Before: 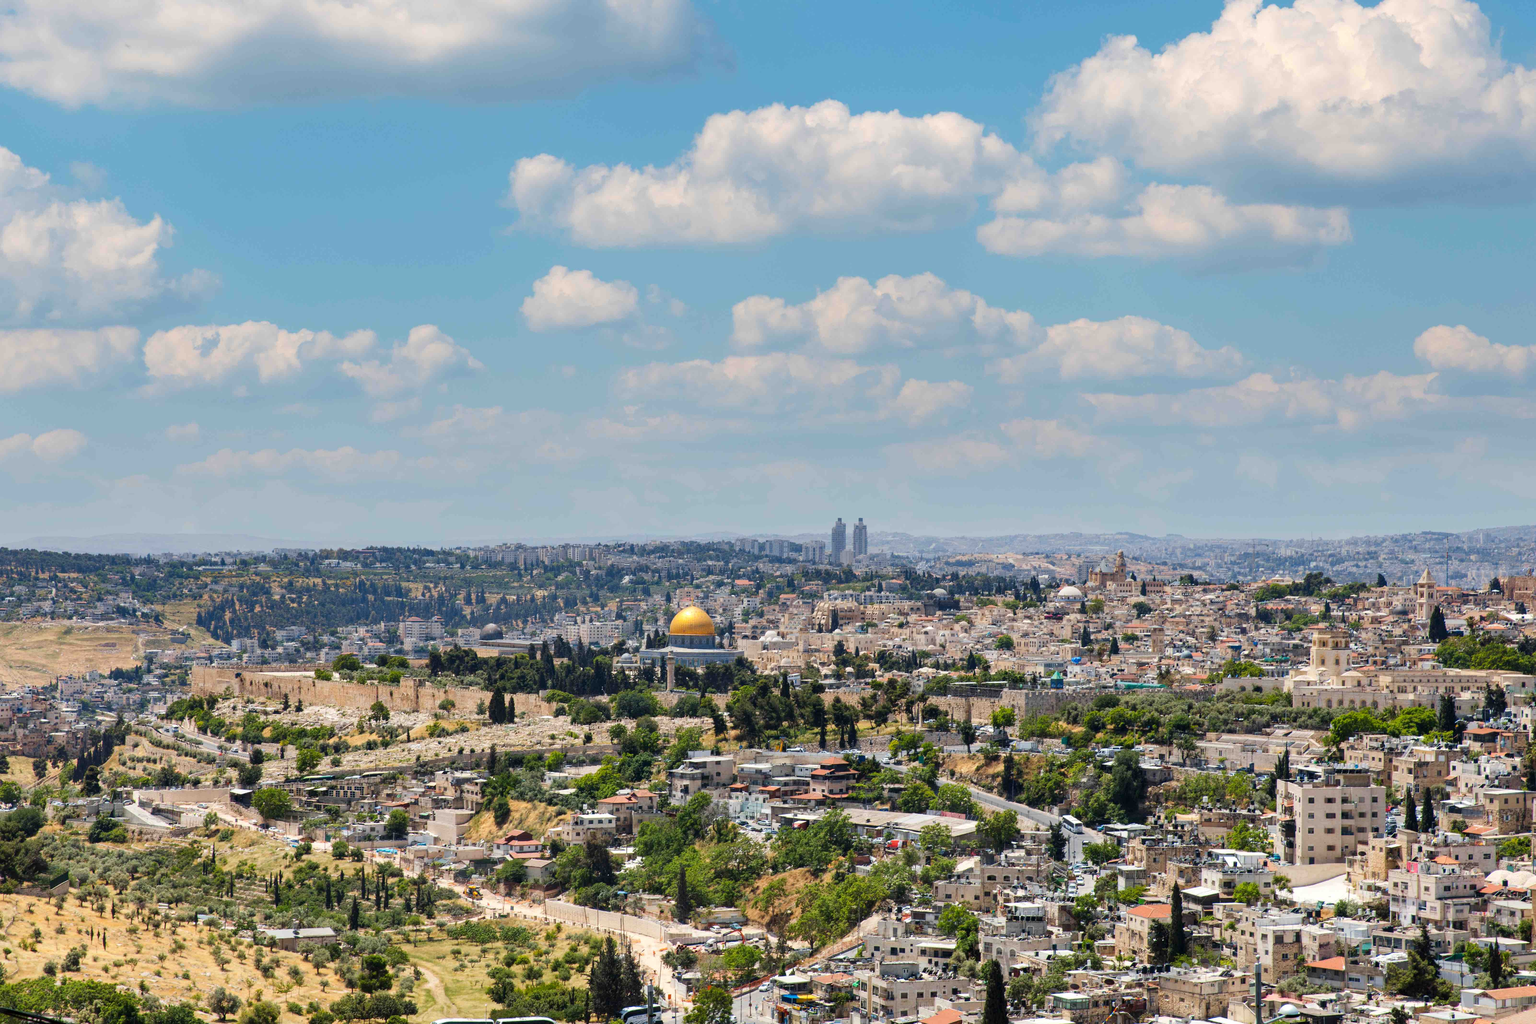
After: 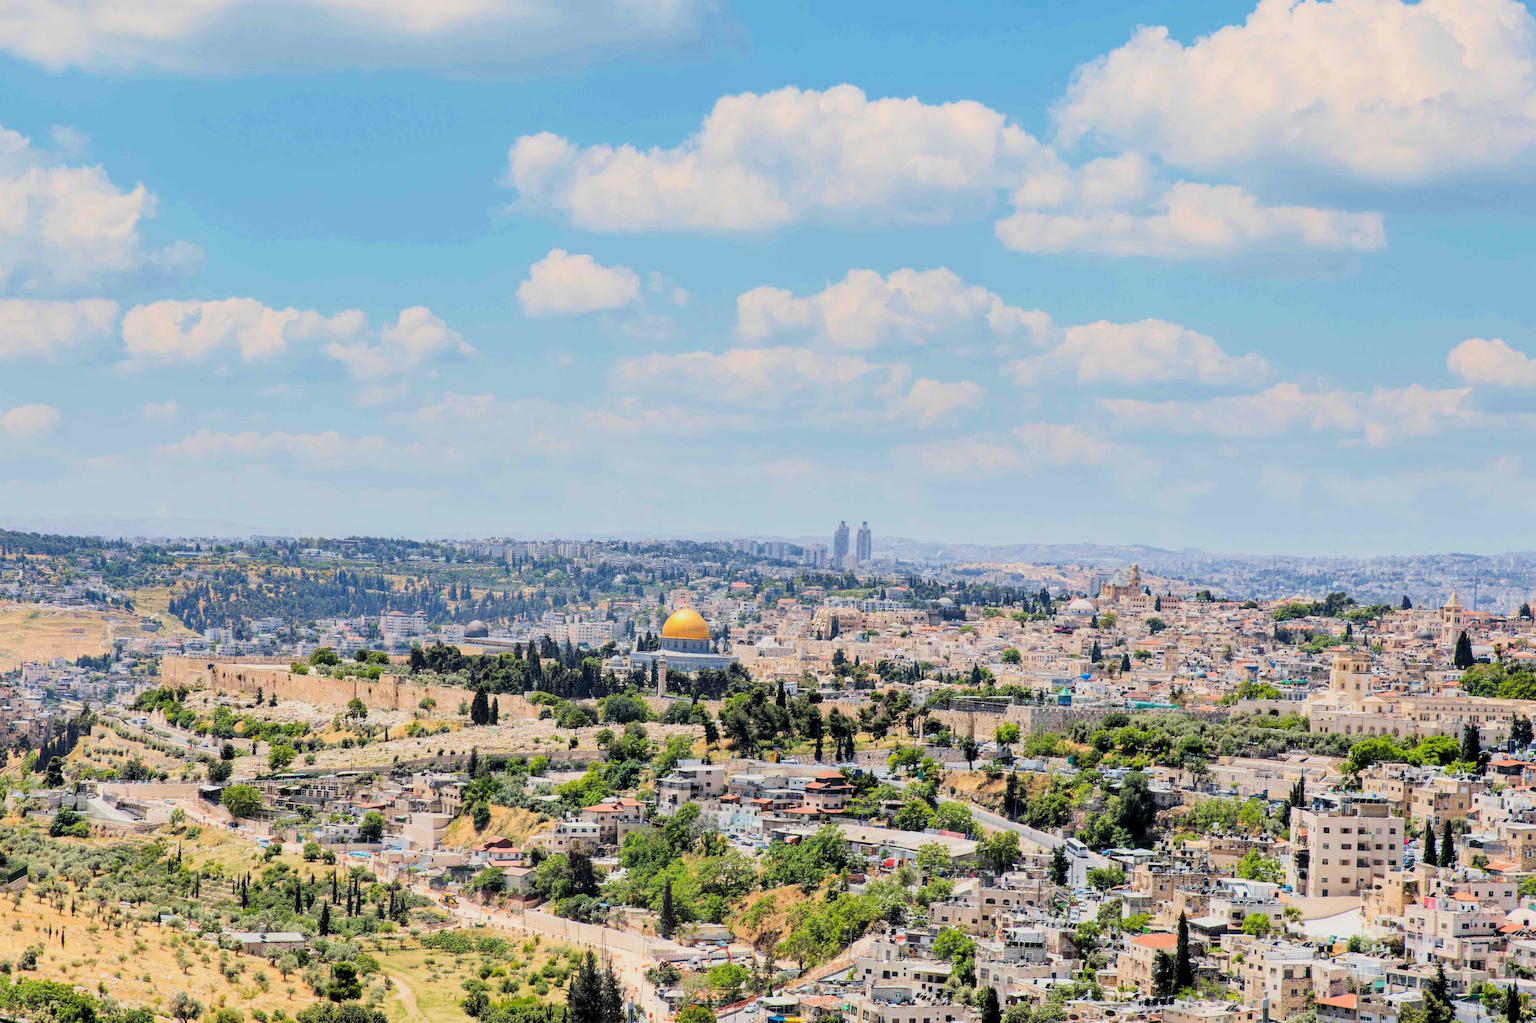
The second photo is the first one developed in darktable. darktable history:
exposure: black level correction 0, exposure 1 EV, compensate exposure bias true, compensate highlight preservation false
filmic rgb: black relative exposure -6.15 EV, white relative exposure 6.96 EV, hardness 2.23, color science v6 (2022)
local contrast: highlights 100%, shadows 100%, detail 120%, midtone range 0.2
crop and rotate: angle -1.69°
